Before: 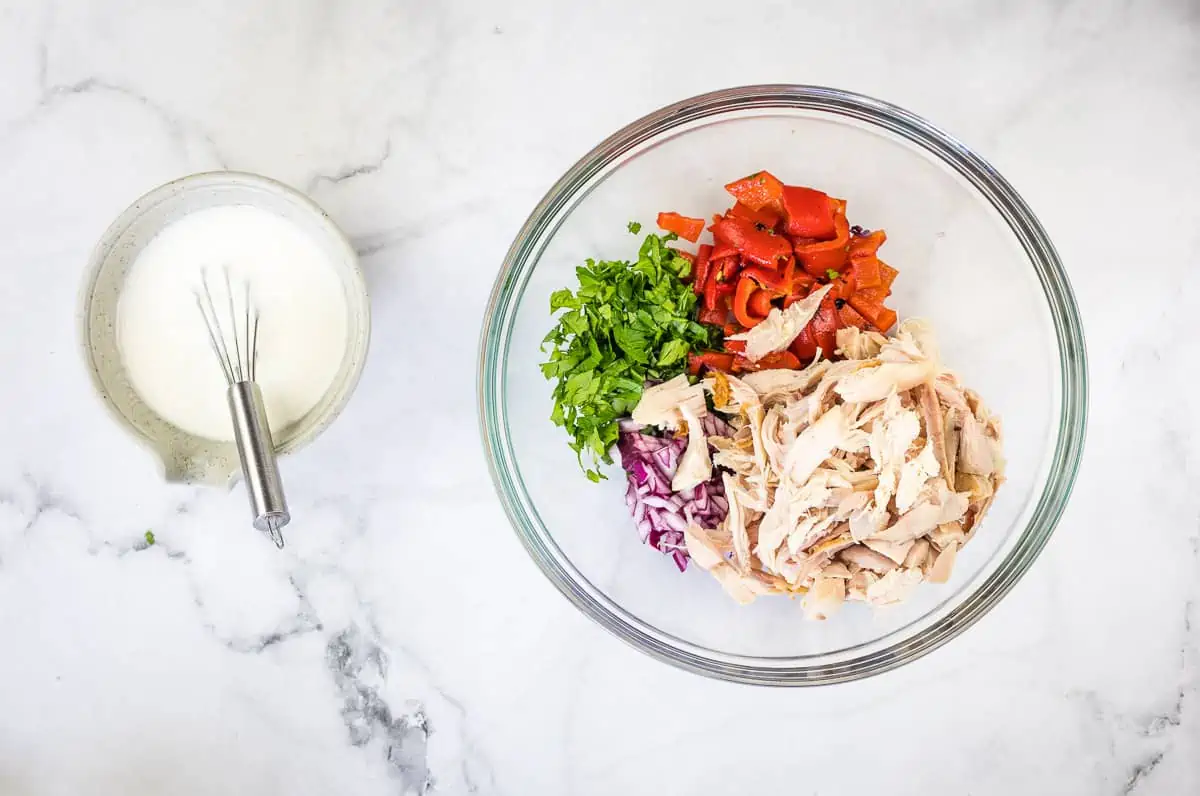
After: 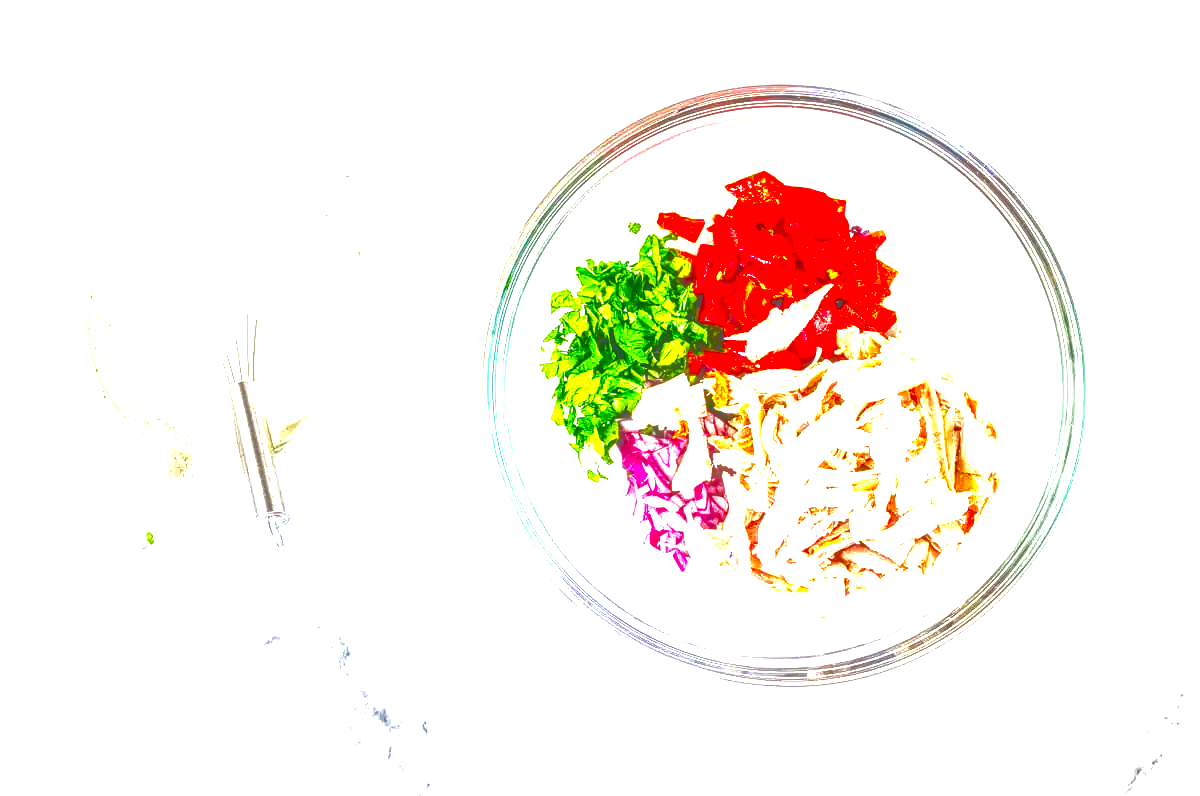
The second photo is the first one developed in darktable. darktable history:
exposure: black level correction 0, exposure 1.2 EV, compensate exposure bias true, compensate highlight preservation false
contrast brightness saturation: brightness -1, saturation 0.986
local contrast: on, module defaults
